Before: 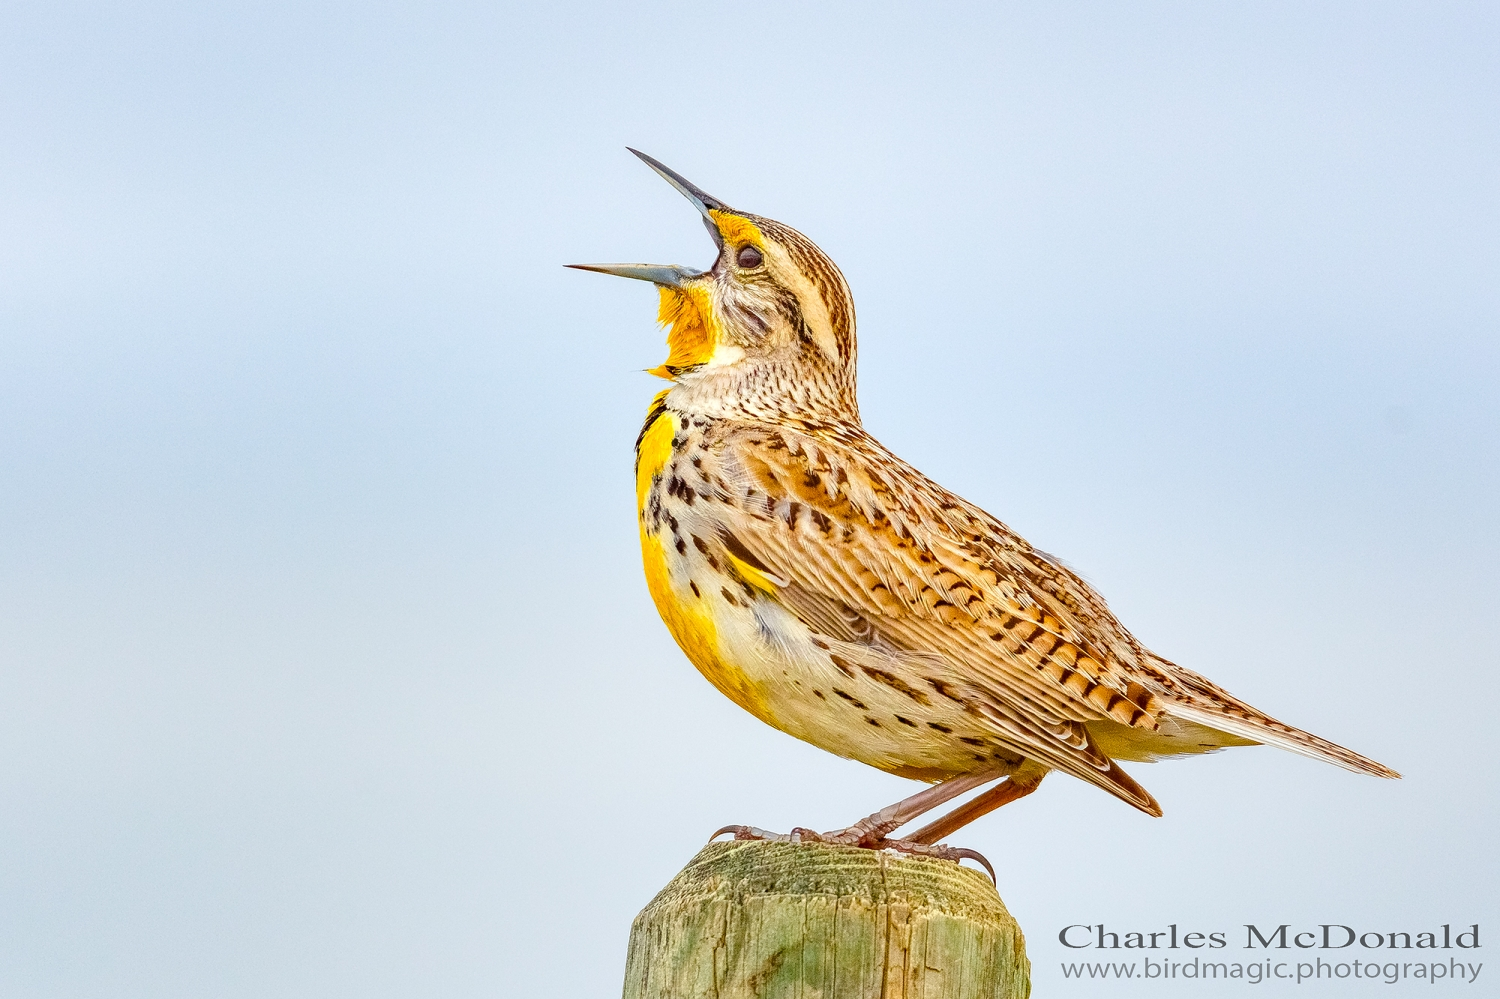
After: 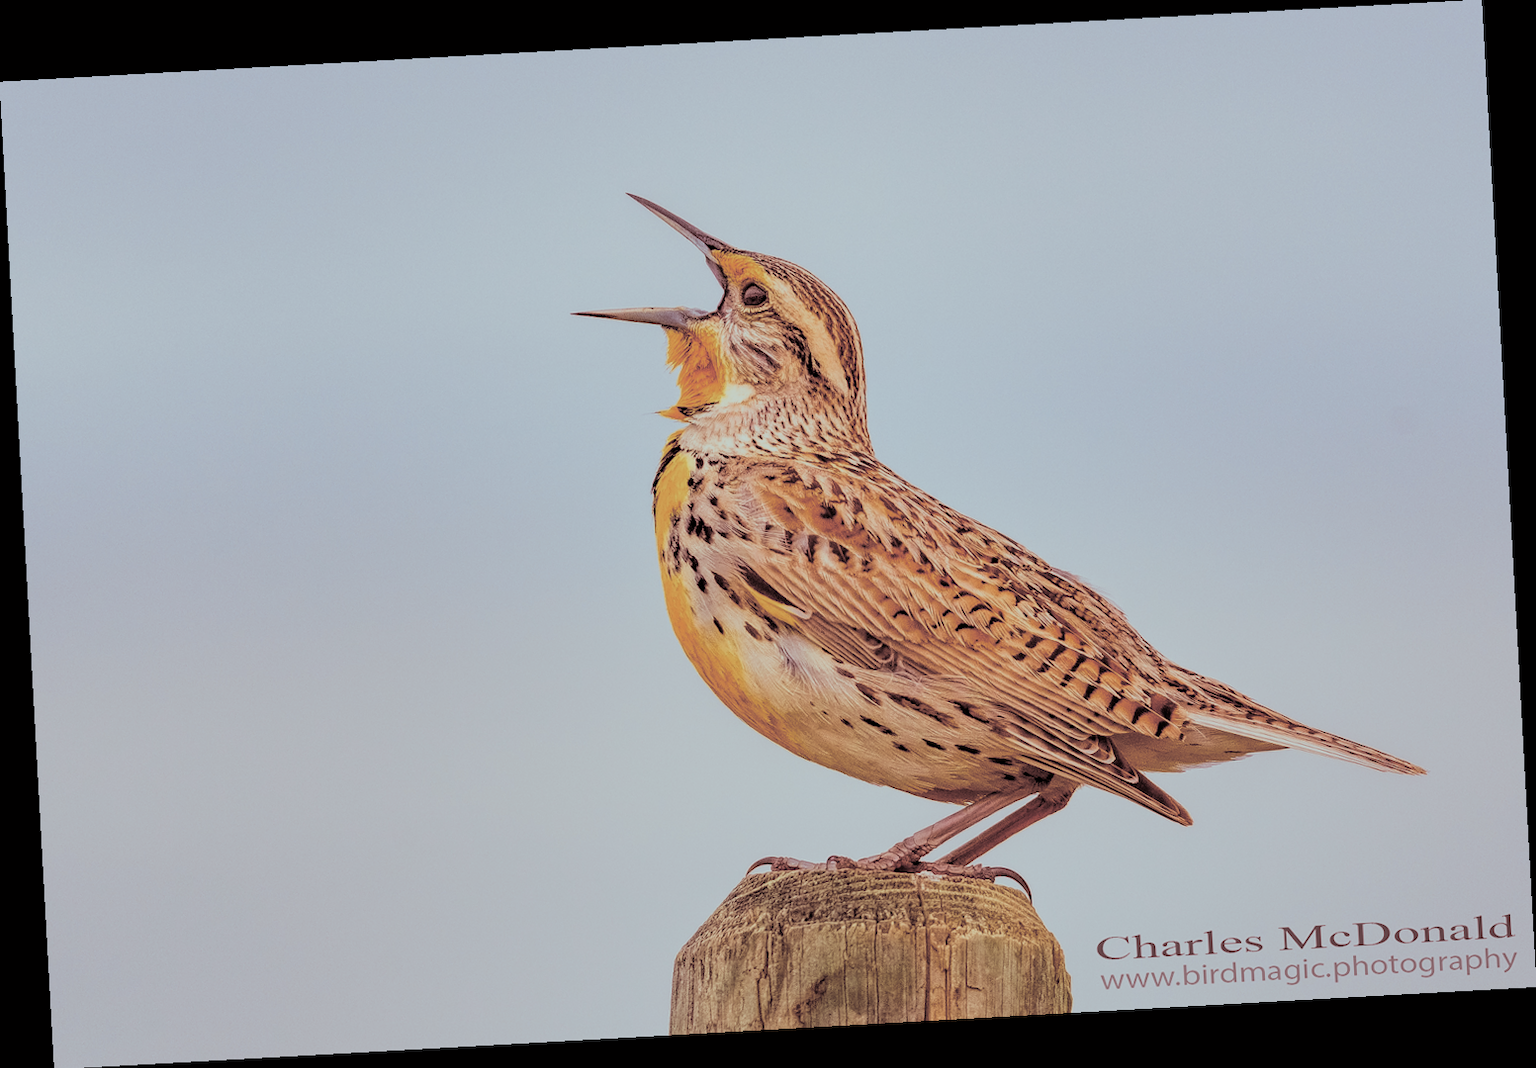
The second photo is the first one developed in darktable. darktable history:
split-toning: shadows › saturation 0.3, highlights › hue 180°, highlights › saturation 0.3, compress 0%
filmic rgb: black relative exposure -4.4 EV, white relative exposure 5 EV, threshold 3 EV, hardness 2.23, latitude 40.06%, contrast 1.15, highlights saturation mix 10%, shadows ↔ highlights balance 1.04%, preserve chrominance RGB euclidean norm (legacy), color science v4 (2020), enable highlight reconstruction true
rotate and perspective: rotation -3.18°, automatic cropping off
